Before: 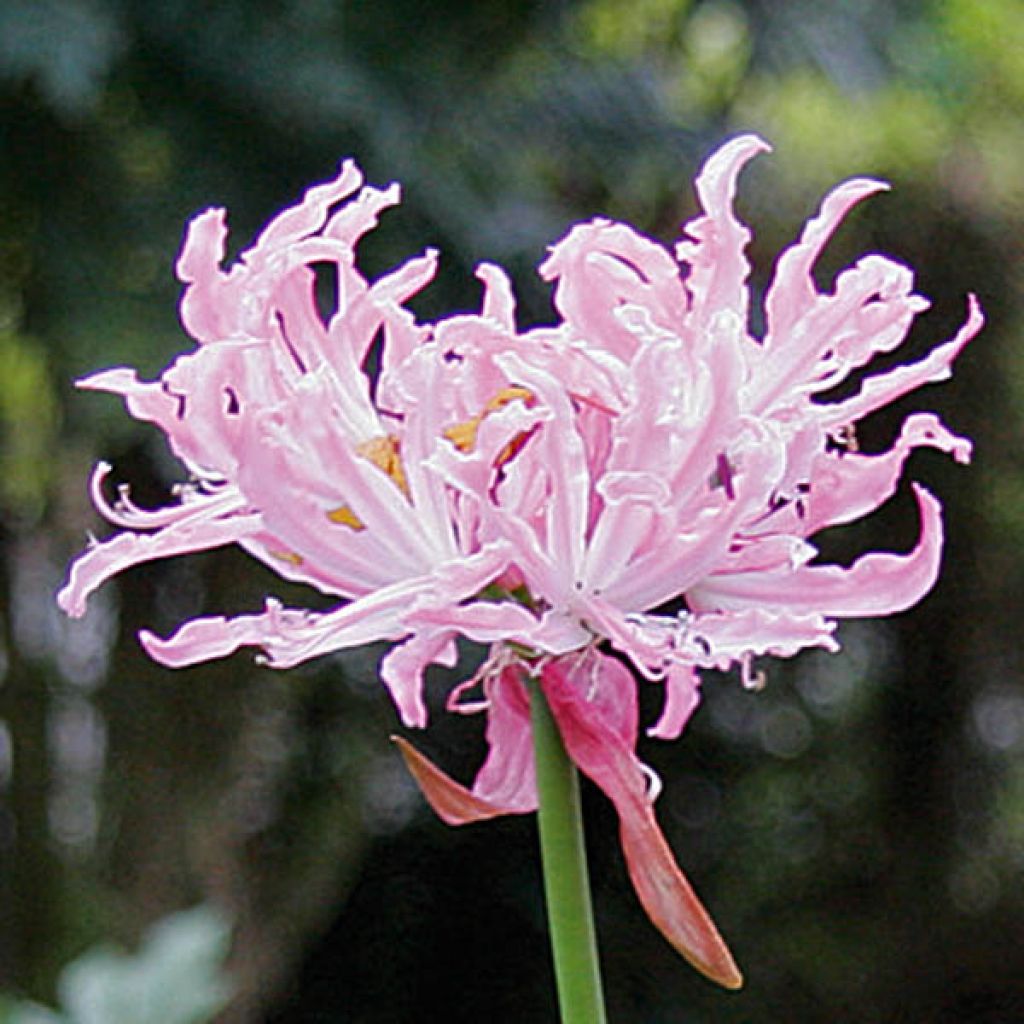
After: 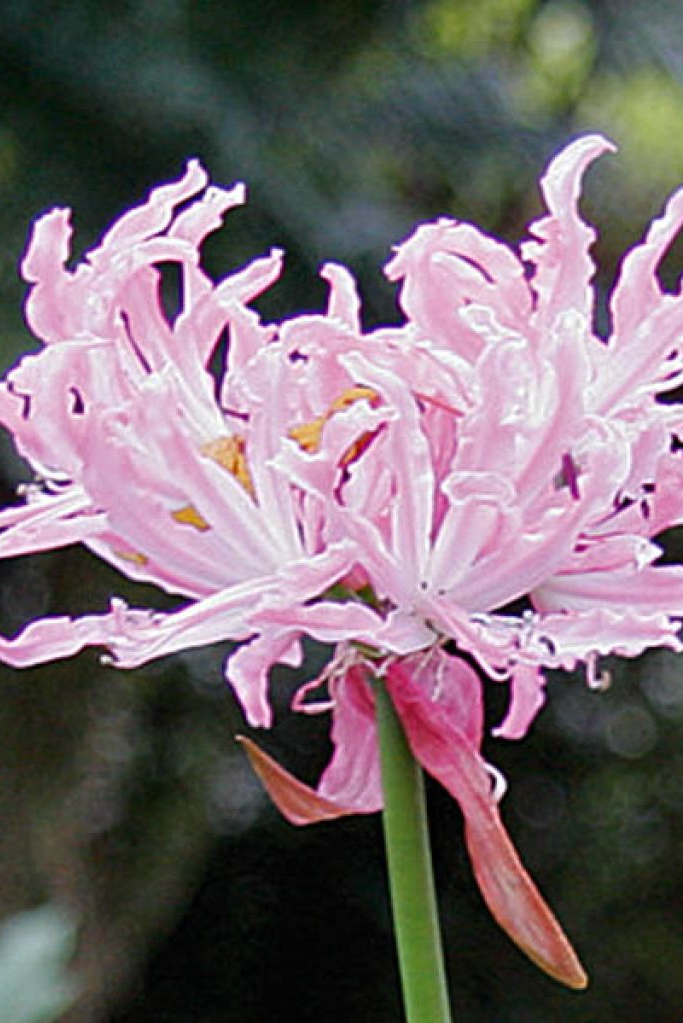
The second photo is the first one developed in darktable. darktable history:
crop and rotate: left 15.169%, right 18.102%
